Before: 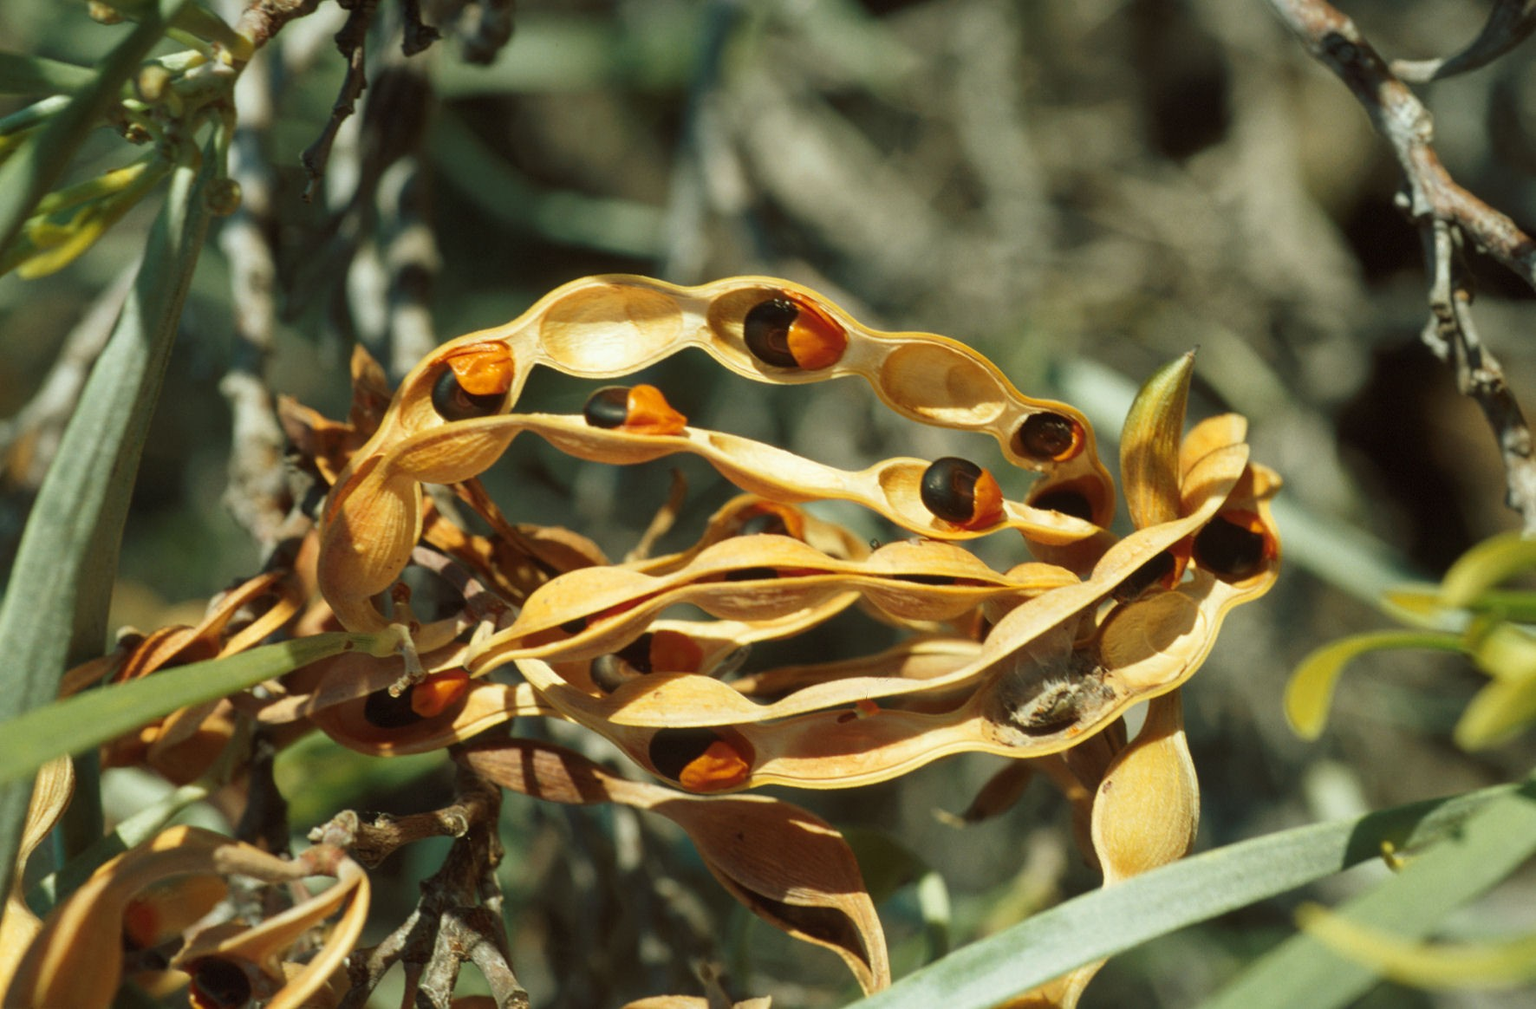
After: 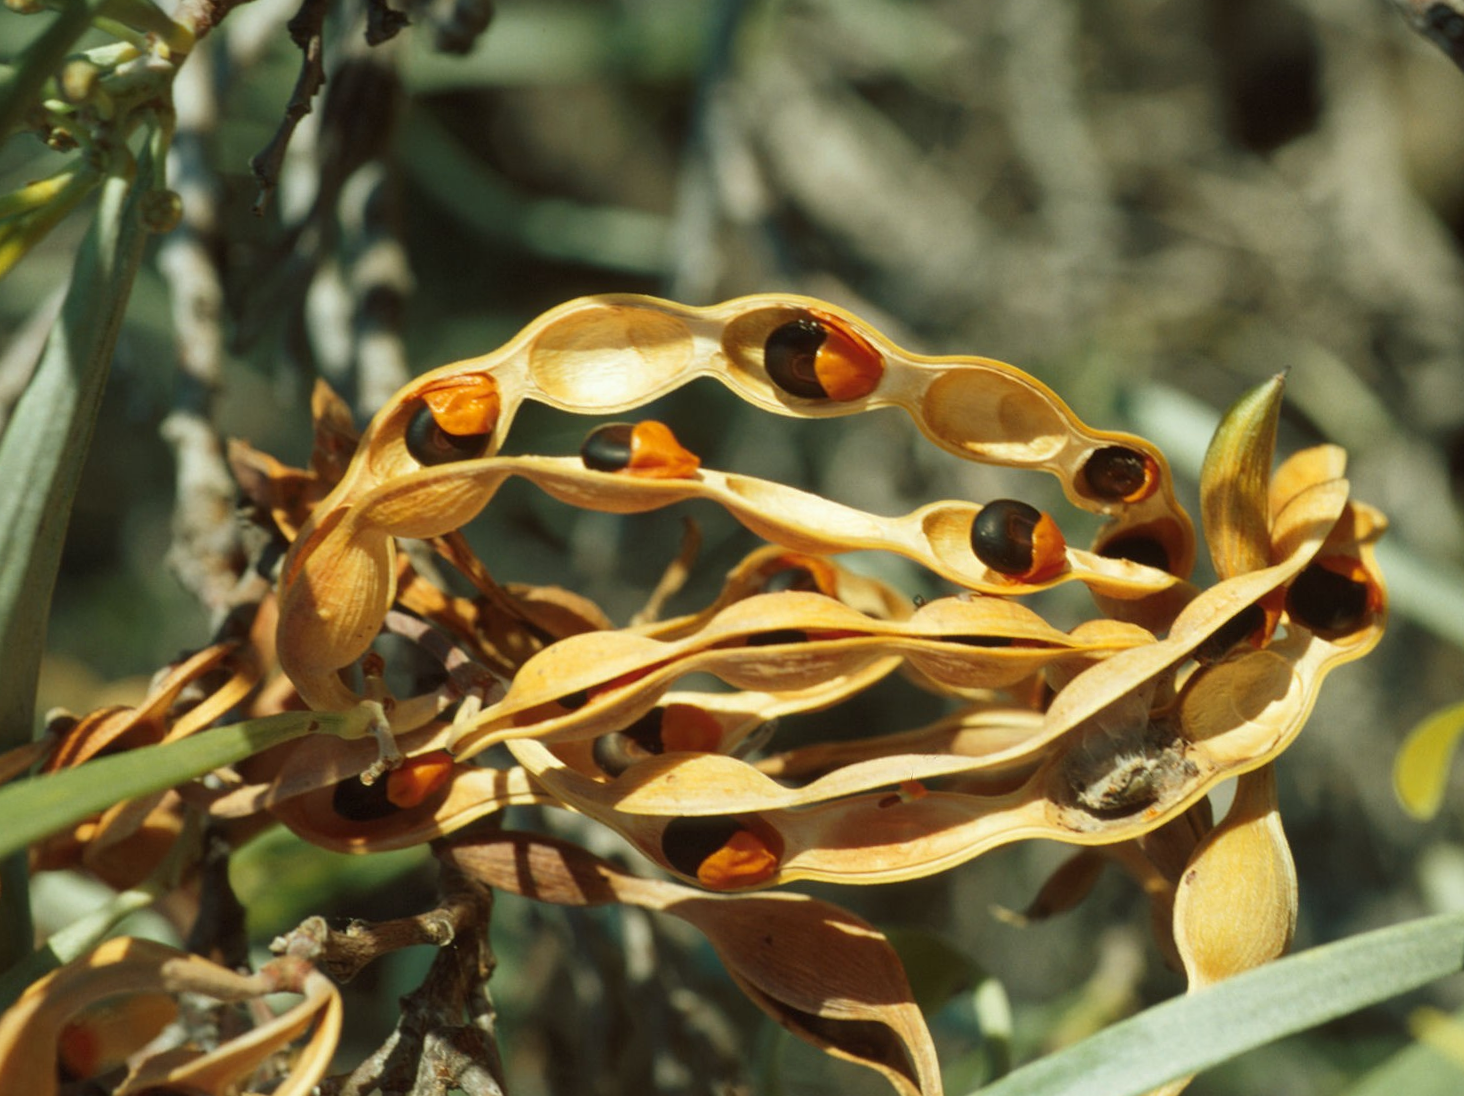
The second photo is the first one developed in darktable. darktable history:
crop and rotate: angle 0.805°, left 4.219%, top 1.172%, right 11.399%, bottom 2.583%
tone equalizer: edges refinement/feathering 500, mask exposure compensation -1.57 EV, preserve details no
